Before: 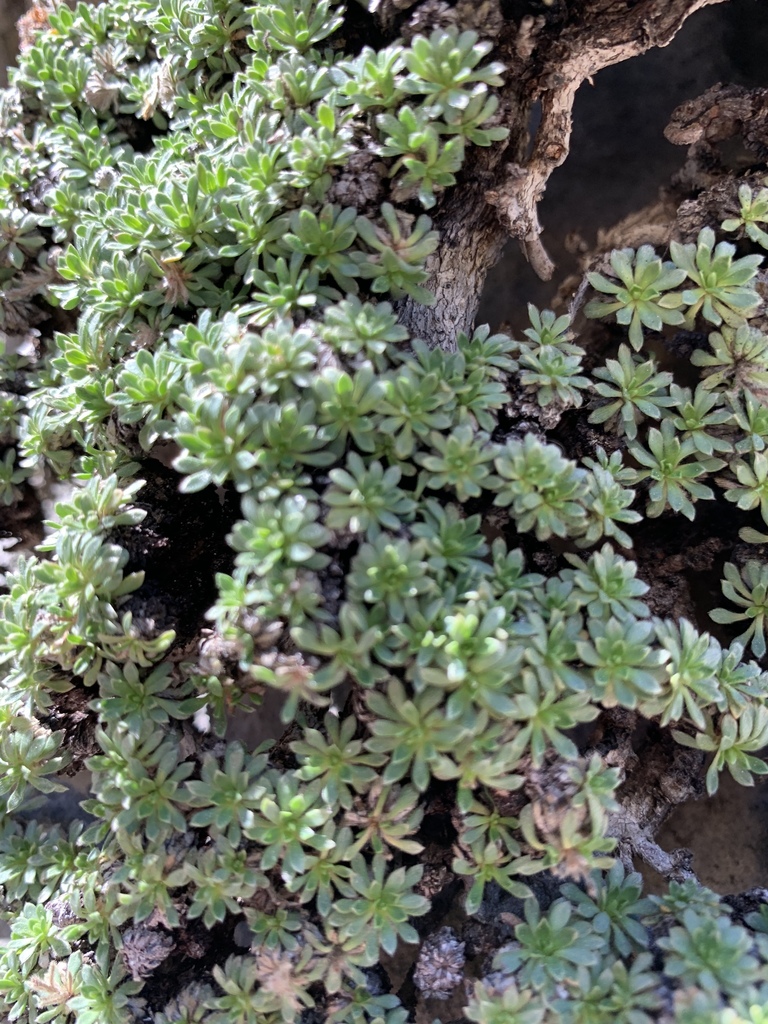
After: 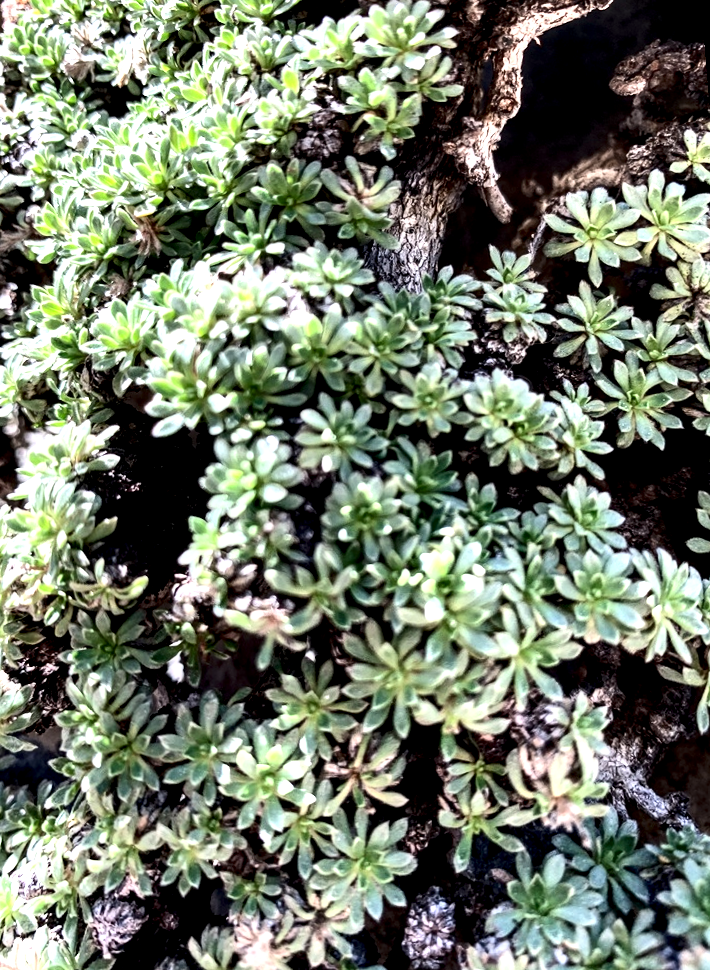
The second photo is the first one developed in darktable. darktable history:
rotate and perspective: rotation -1.68°, lens shift (vertical) -0.146, crop left 0.049, crop right 0.912, crop top 0.032, crop bottom 0.96
local contrast: highlights 80%, shadows 57%, detail 175%, midtone range 0.602
contrast brightness saturation: contrast 0.39, brightness 0.1
